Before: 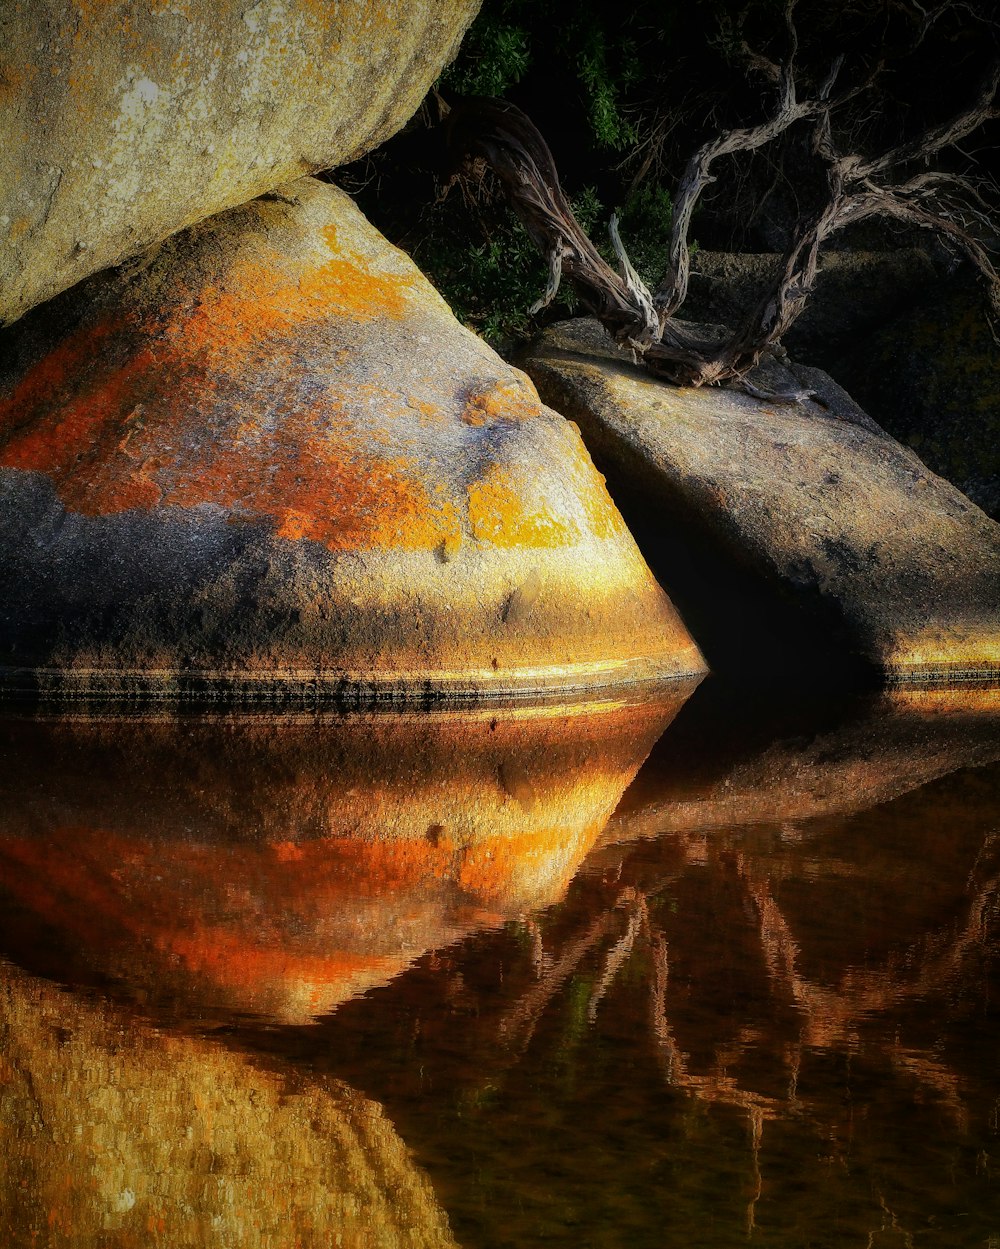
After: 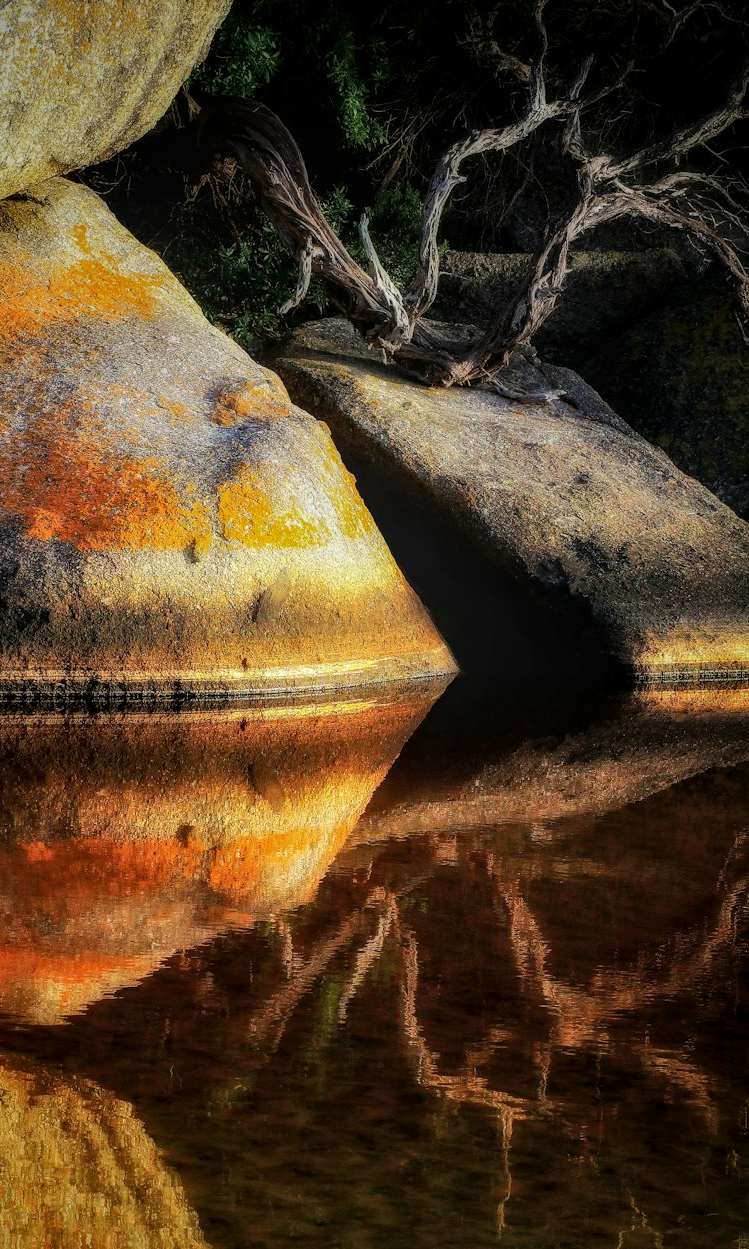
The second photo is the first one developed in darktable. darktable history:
crop and rotate: left 25.05%
local contrast: on, module defaults
shadows and highlights: shadows 29.44, highlights -29.09, low approximation 0.01, soften with gaussian
